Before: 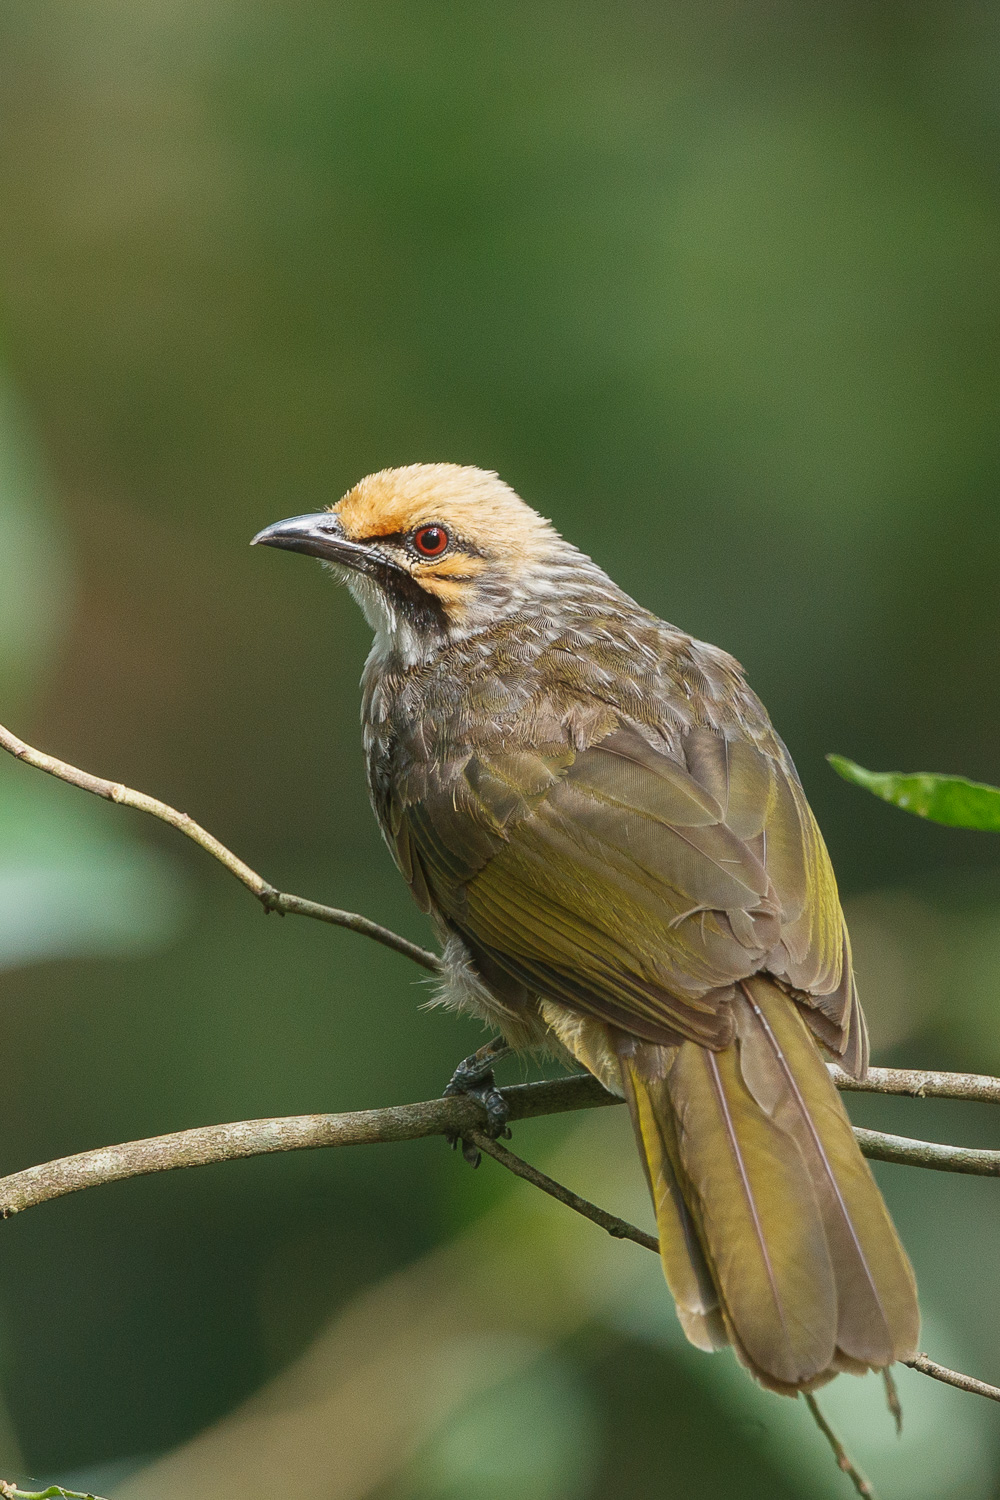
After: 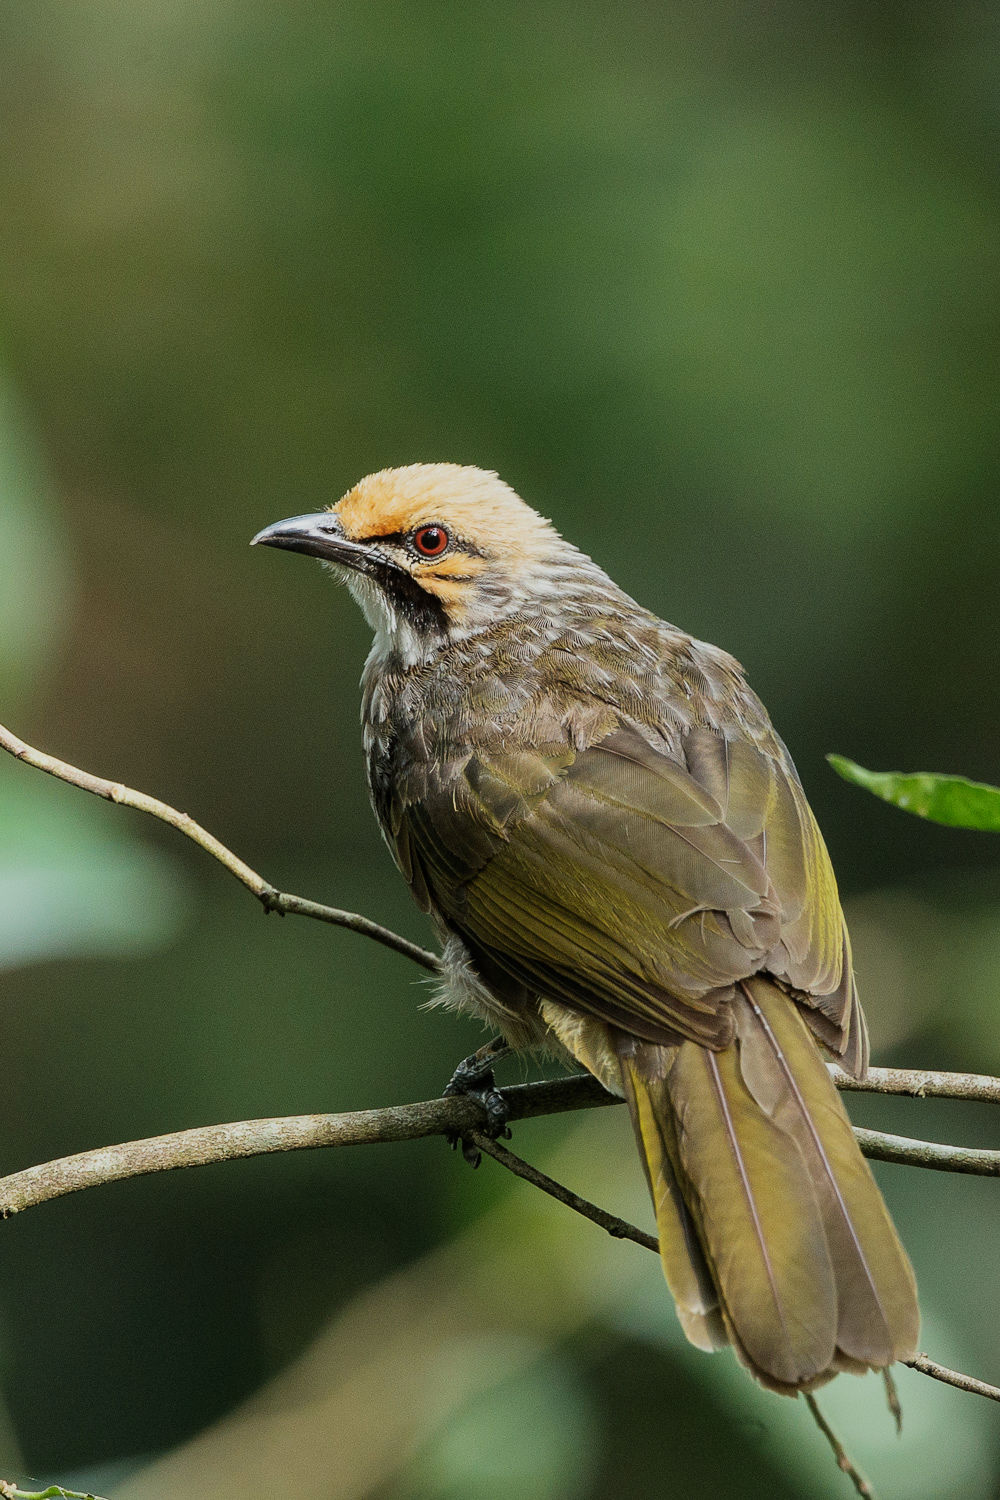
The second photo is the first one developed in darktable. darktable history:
white balance: red 0.978, blue 0.999
filmic rgb: black relative exposure -7.65 EV, white relative exposure 4.56 EV, hardness 3.61, contrast 1.25
